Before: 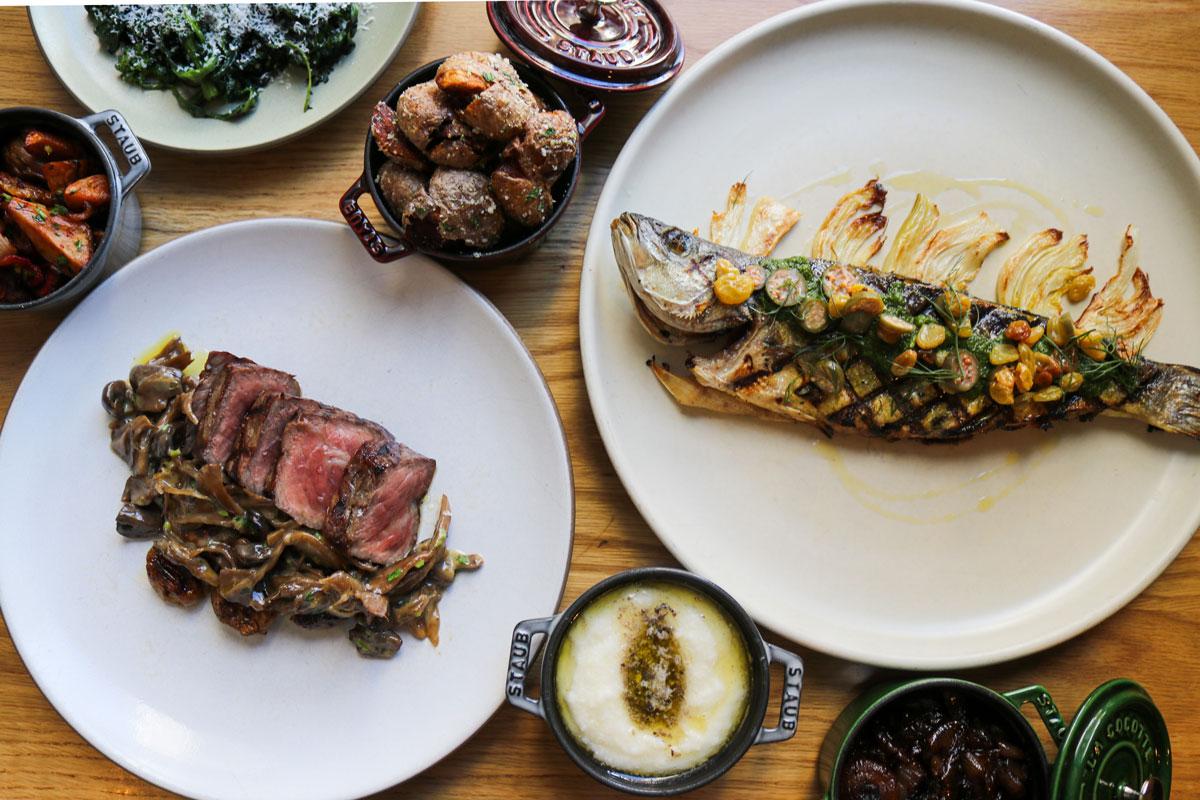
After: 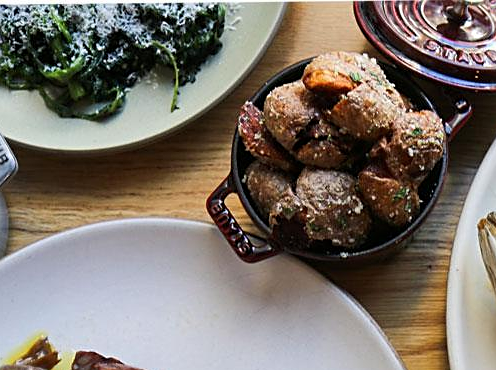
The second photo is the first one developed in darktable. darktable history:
sharpen: on, module defaults
crop and rotate: left 11.155%, top 0.074%, right 47.482%, bottom 53.654%
